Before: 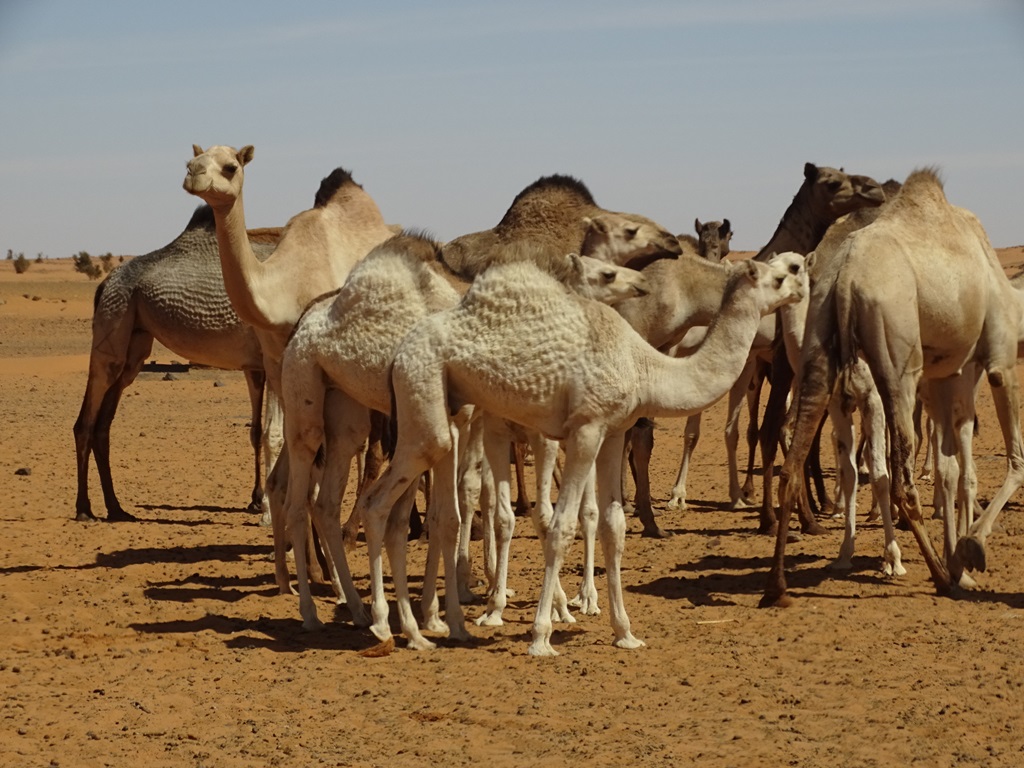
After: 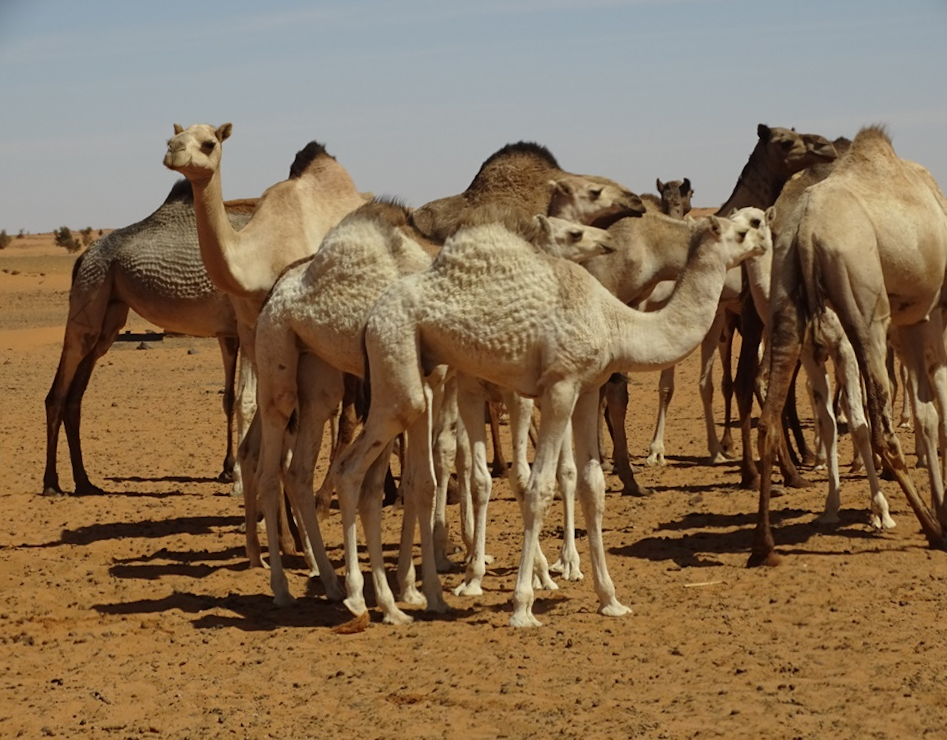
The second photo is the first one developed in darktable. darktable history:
rotate and perspective: rotation -1.68°, lens shift (vertical) -0.146, crop left 0.049, crop right 0.912, crop top 0.032, crop bottom 0.96
